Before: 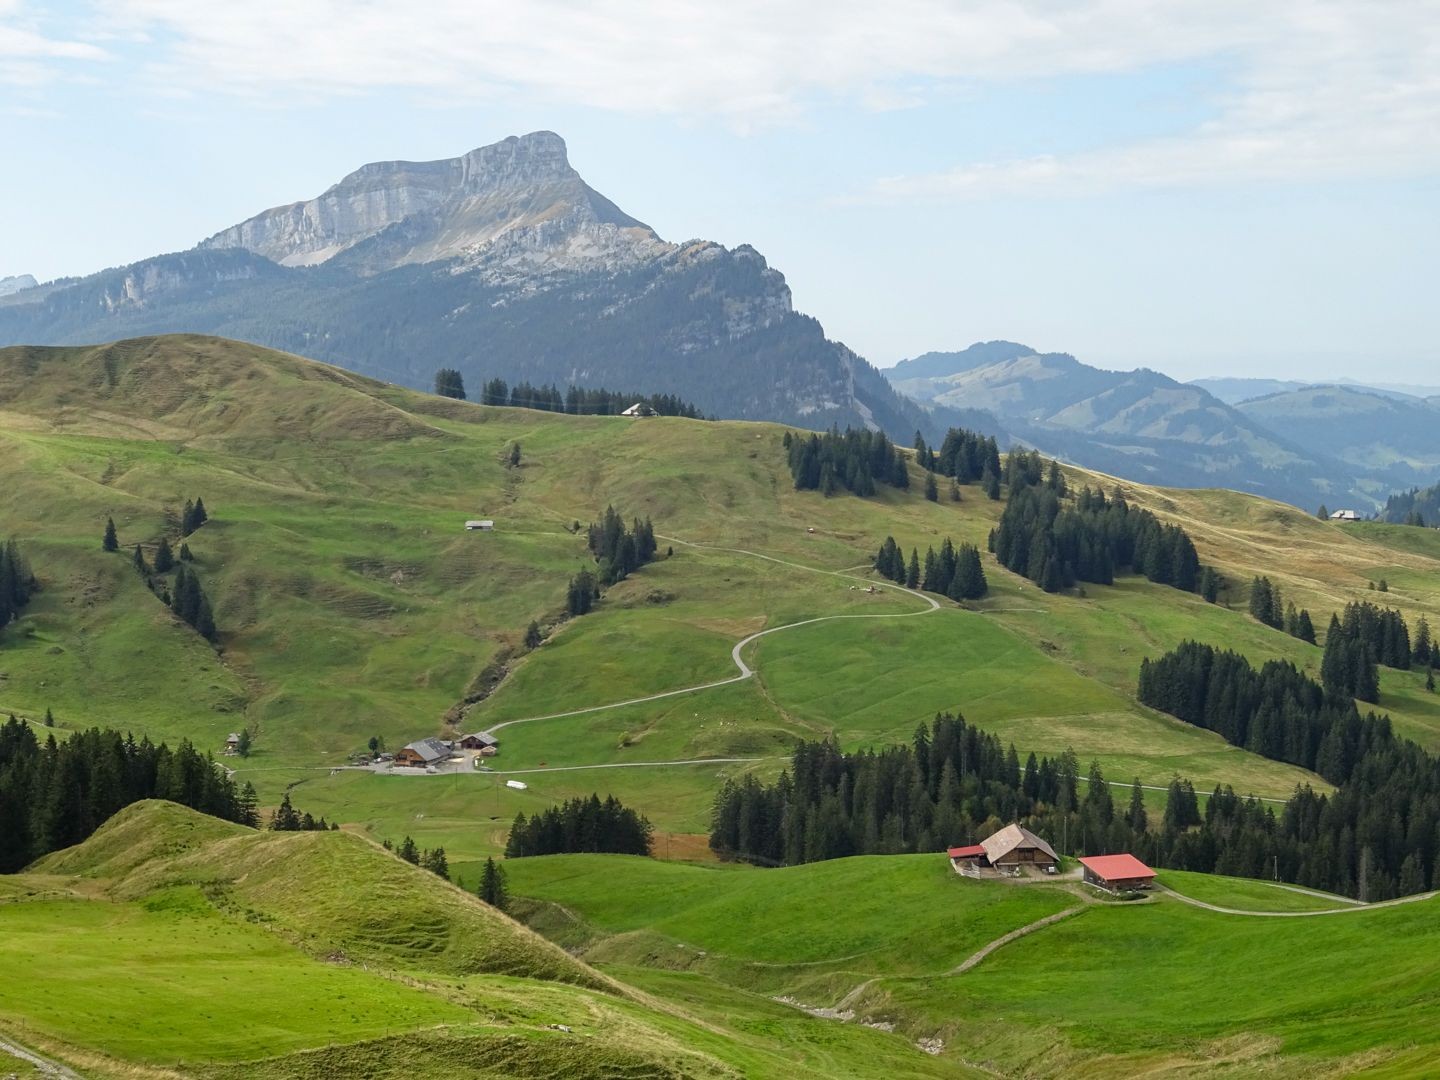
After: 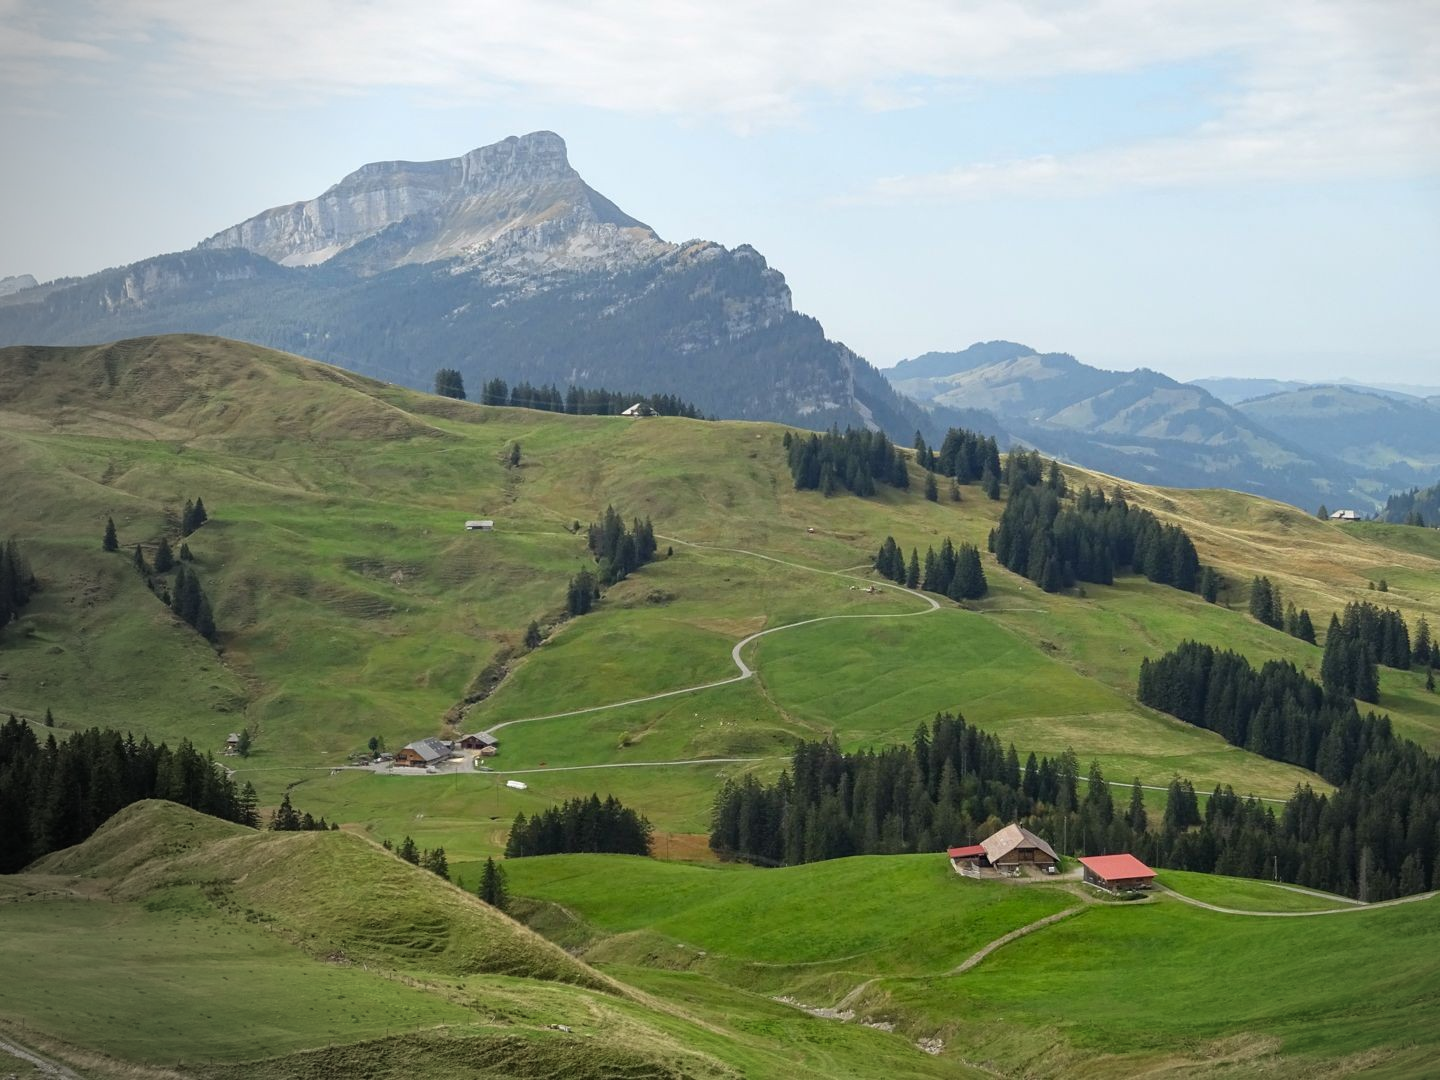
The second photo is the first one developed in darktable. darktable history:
vignetting: center (0.218, -0.23)
